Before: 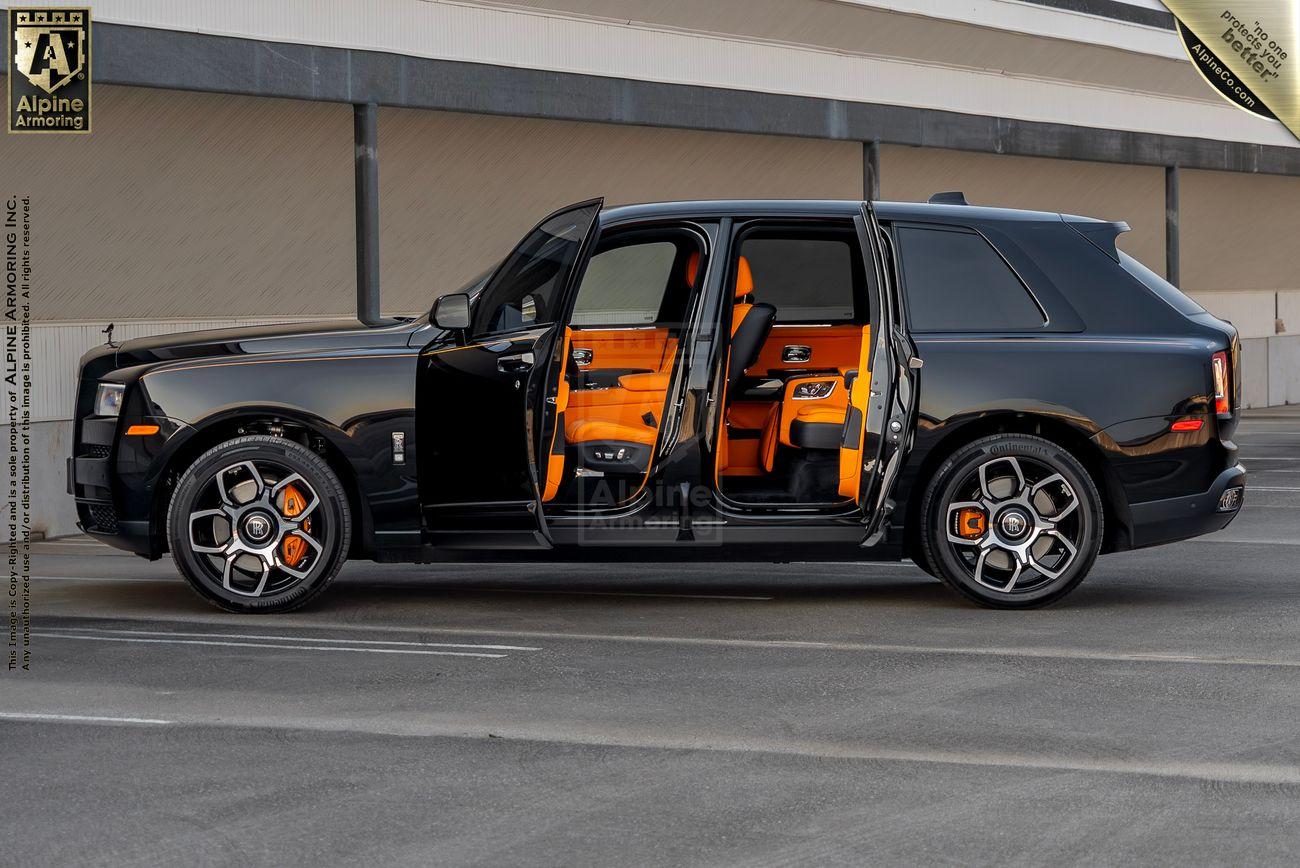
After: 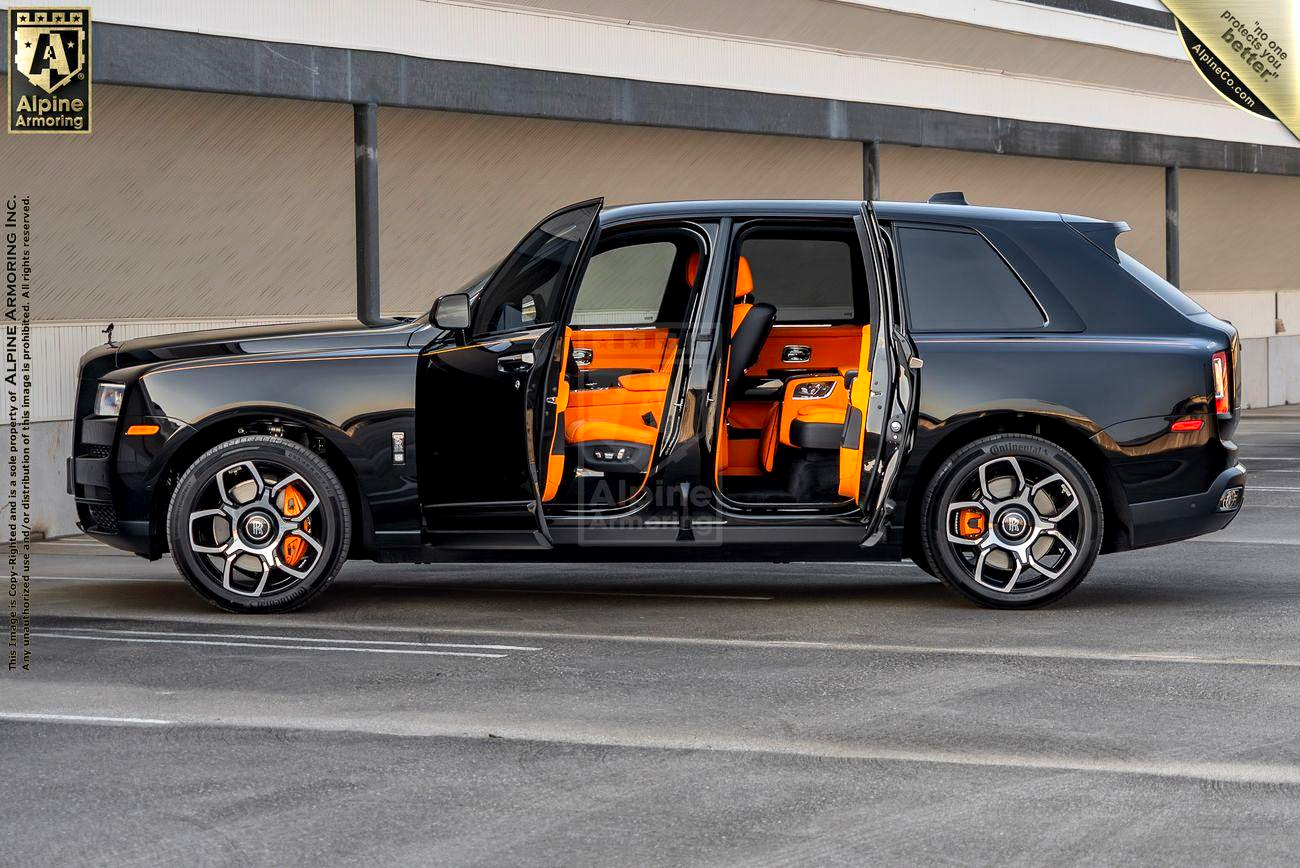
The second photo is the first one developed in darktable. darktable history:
local contrast: mode bilateral grid, contrast 19, coarseness 51, detail 133%, midtone range 0.2
contrast brightness saturation: contrast 0.197, brightness 0.156, saturation 0.222
